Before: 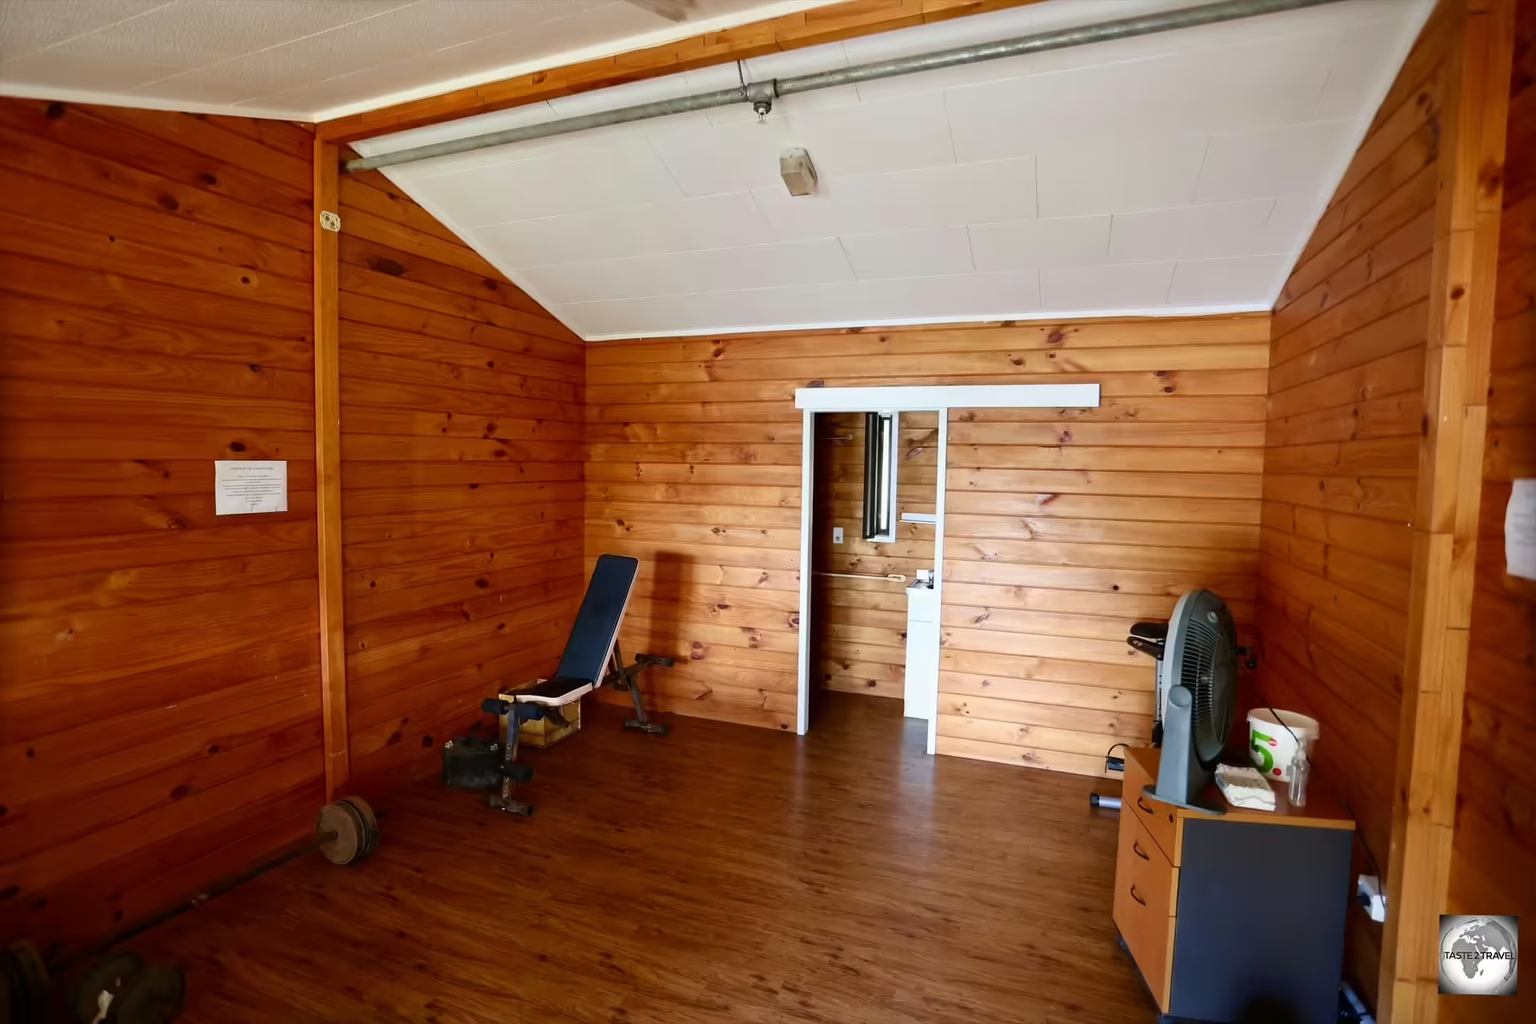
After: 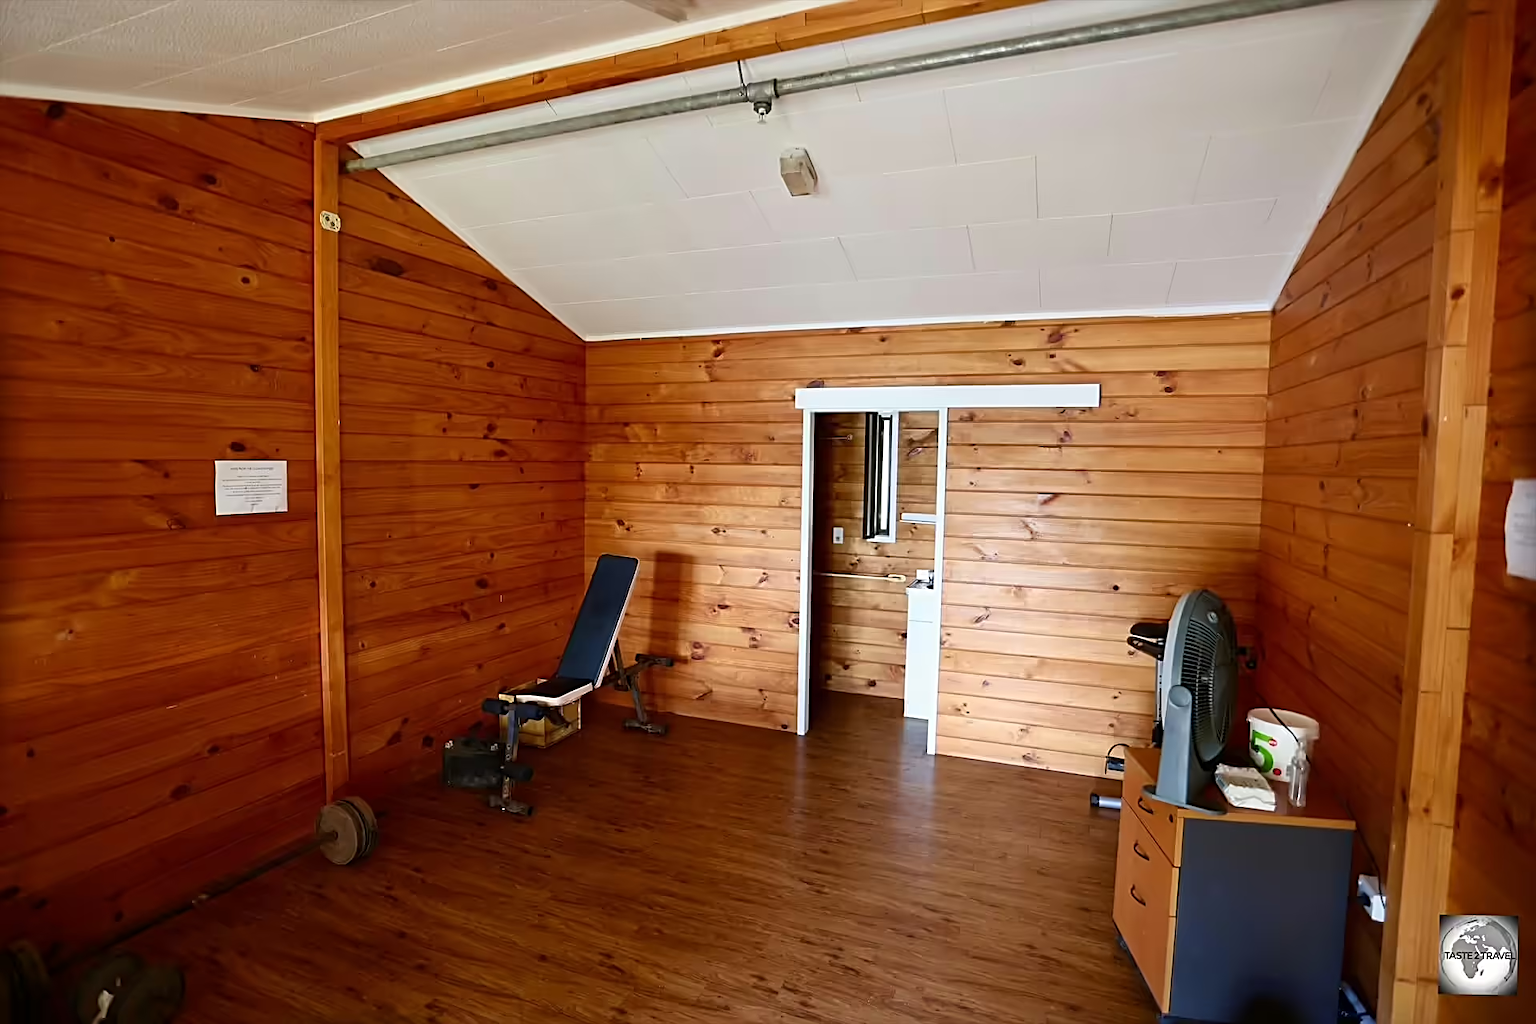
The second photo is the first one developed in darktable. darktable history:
sharpen: radius 2.537, amount 0.627
